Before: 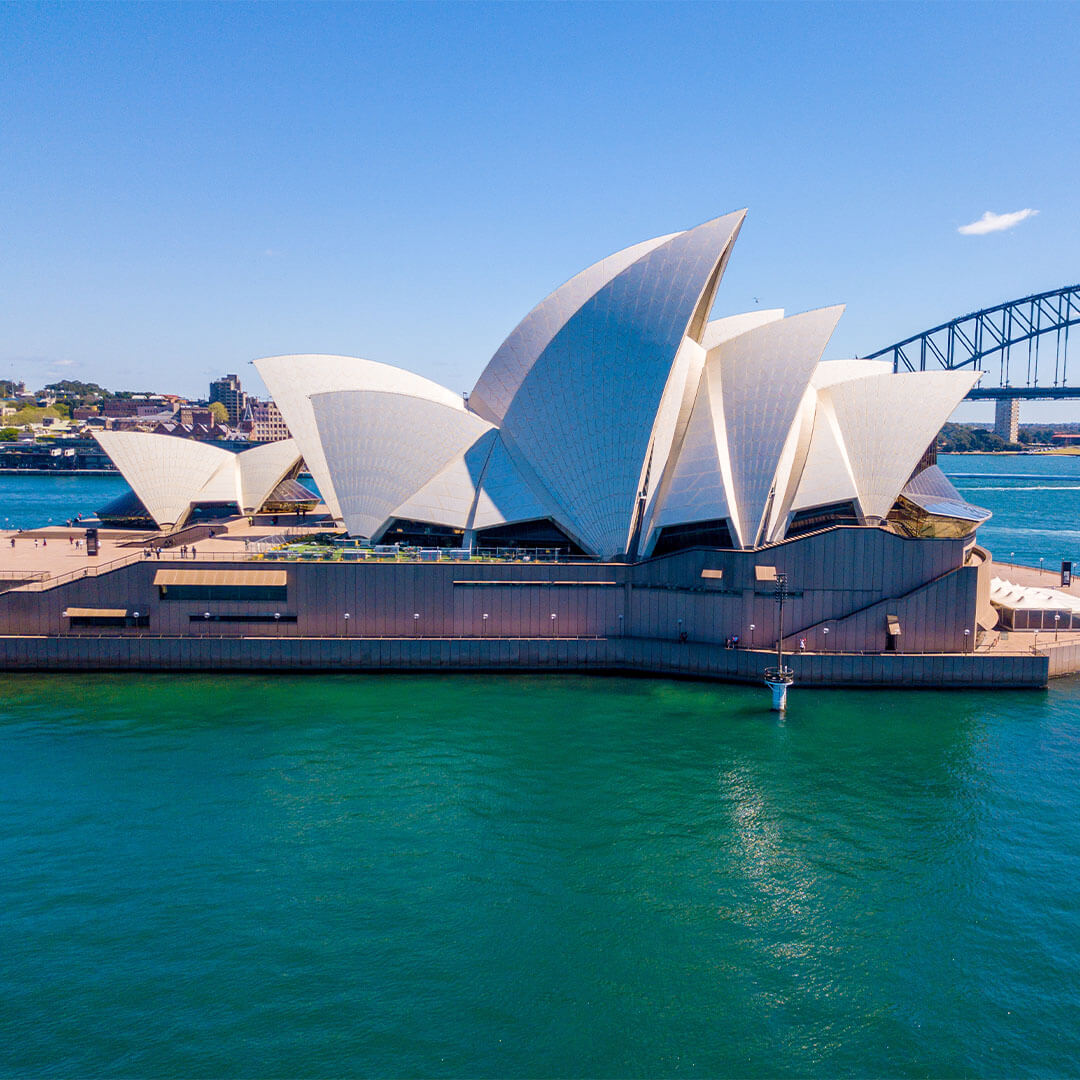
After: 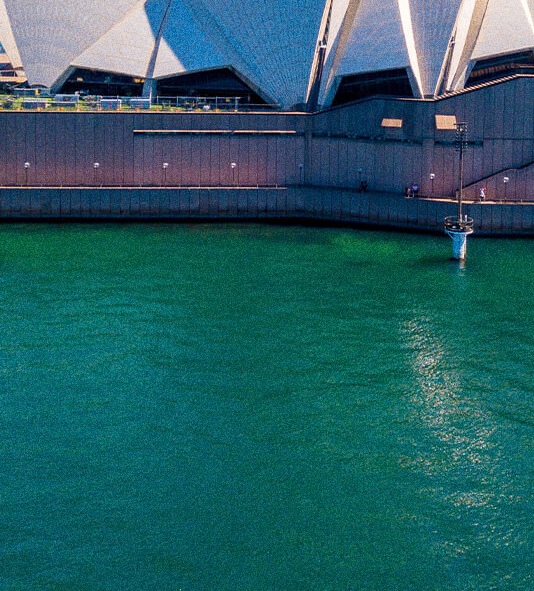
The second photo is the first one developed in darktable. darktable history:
grain: coarseness 0.09 ISO, strength 40%
crop: left 29.672%, top 41.786%, right 20.851%, bottom 3.487%
